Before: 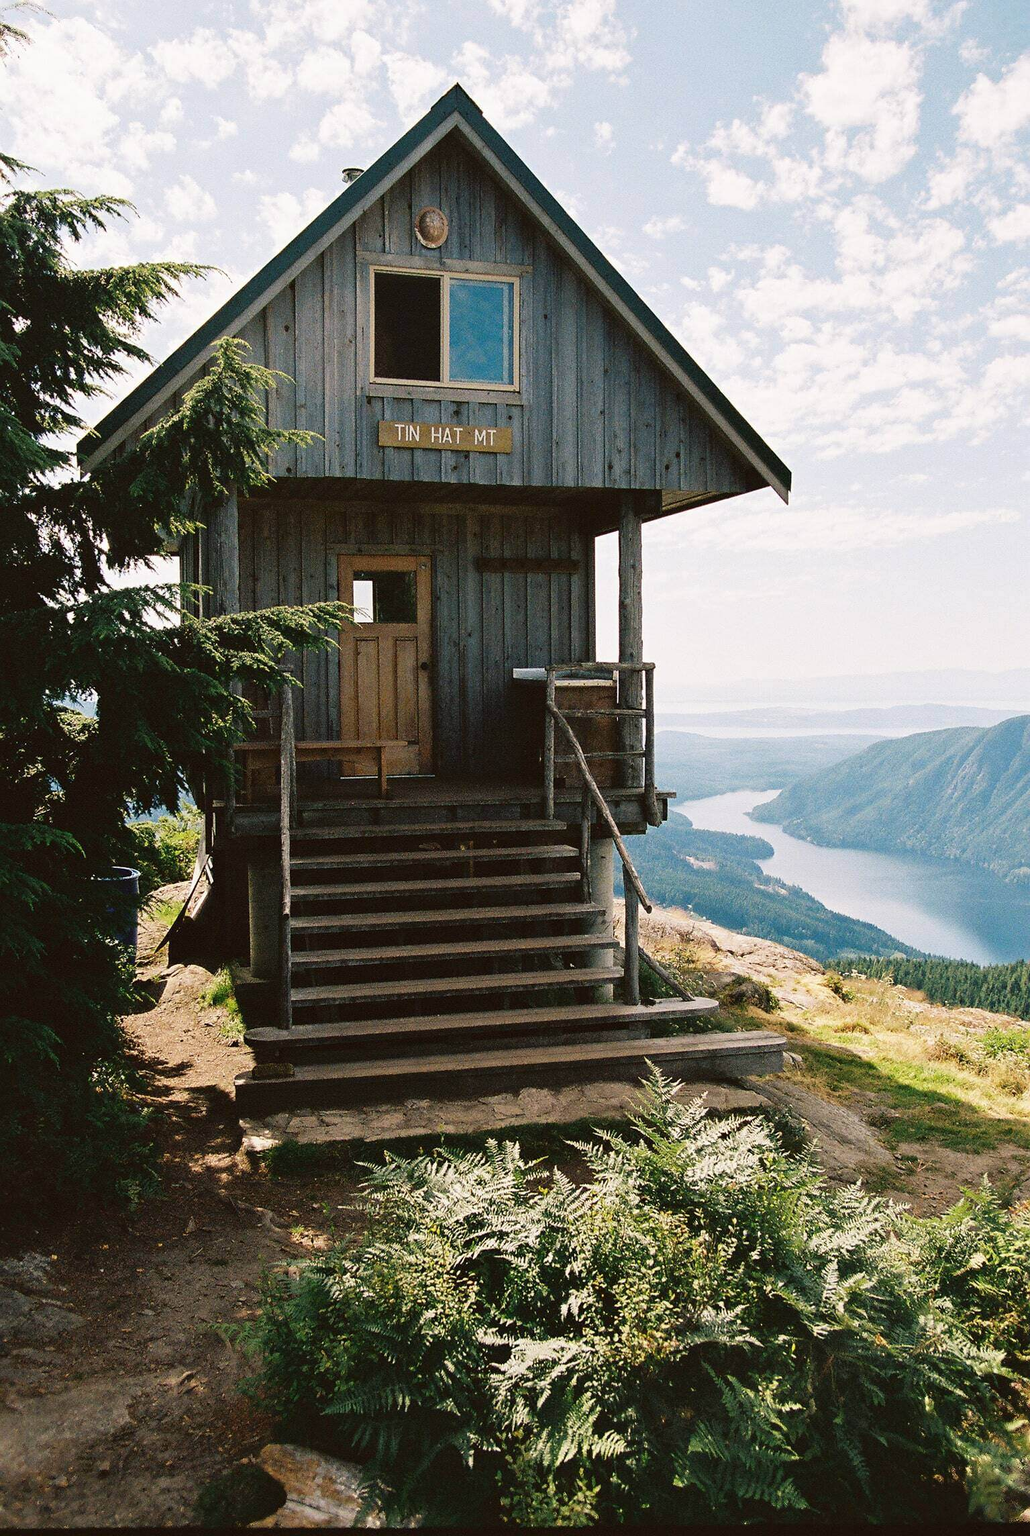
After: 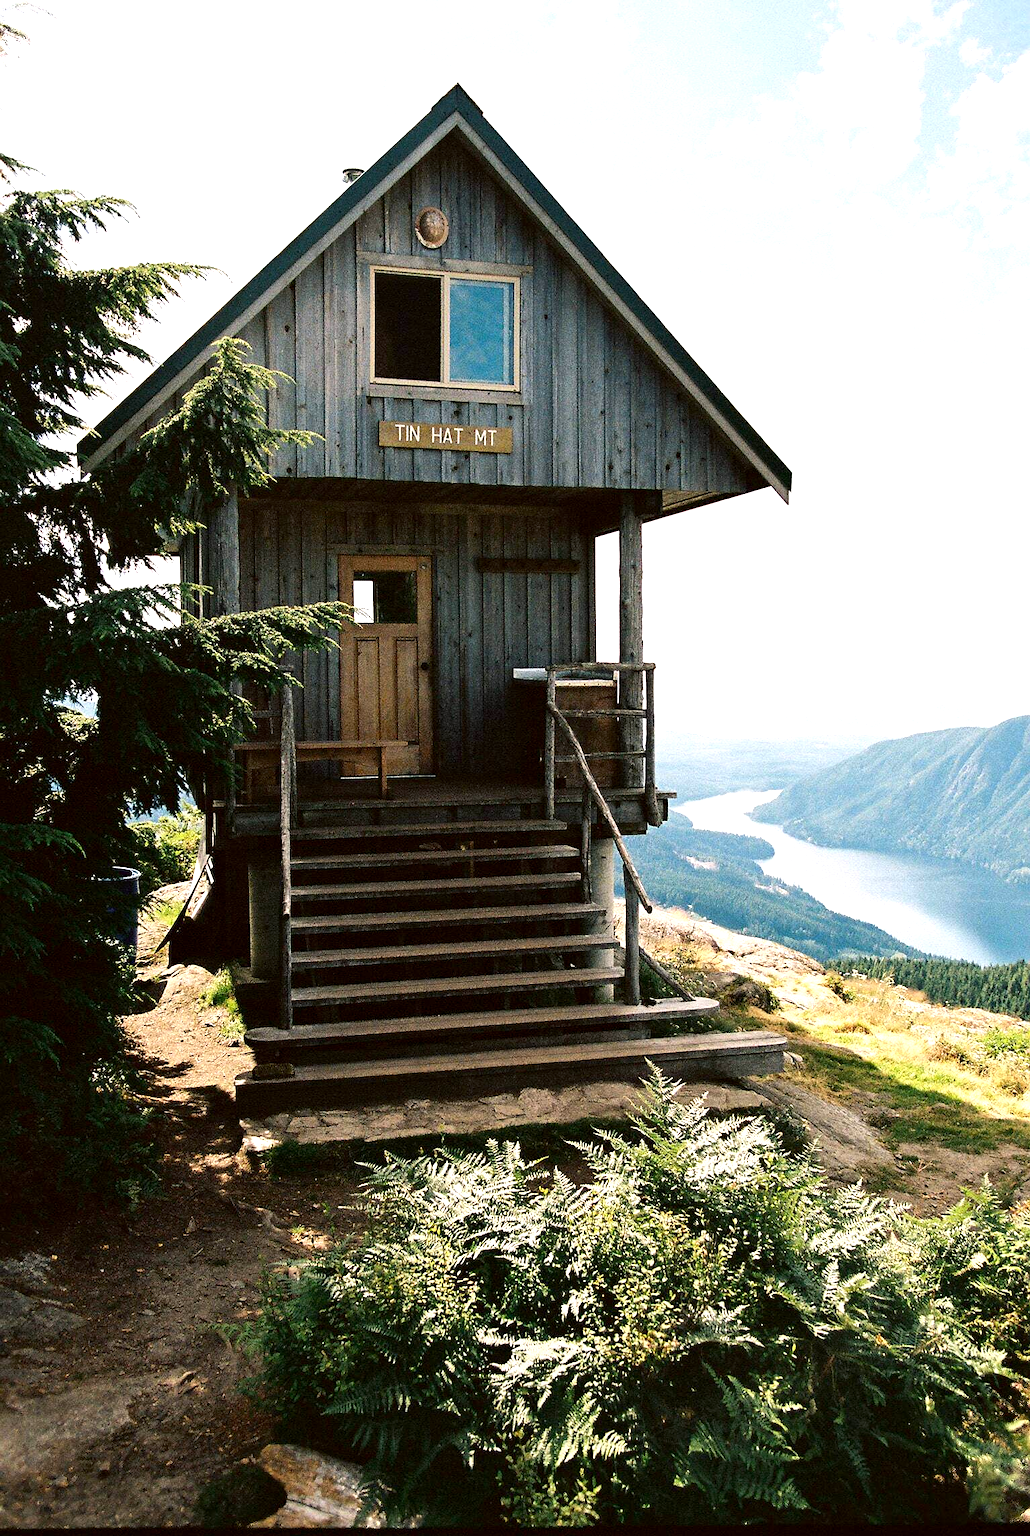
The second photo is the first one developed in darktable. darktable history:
exposure: black level correction 0.005, exposure 0.286 EV, compensate highlight preservation false
tone equalizer: -8 EV -0.417 EV, -7 EV -0.389 EV, -6 EV -0.333 EV, -5 EV -0.222 EV, -3 EV 0.222 EV, -2 EV 0.333 EV, -1 EV 0.389 EV, +0 EV 0.417 EV, edges refinement/feathering 500, mask exposure compensation -1.57 EV, preserve details no
